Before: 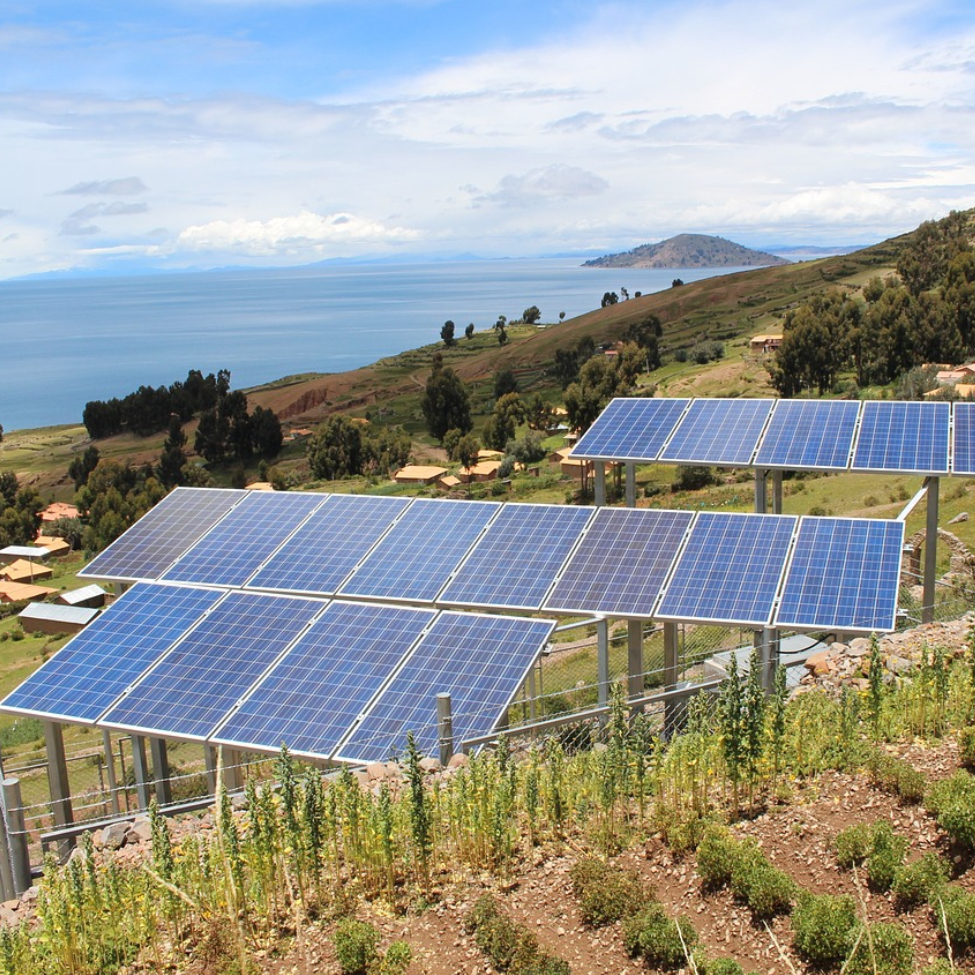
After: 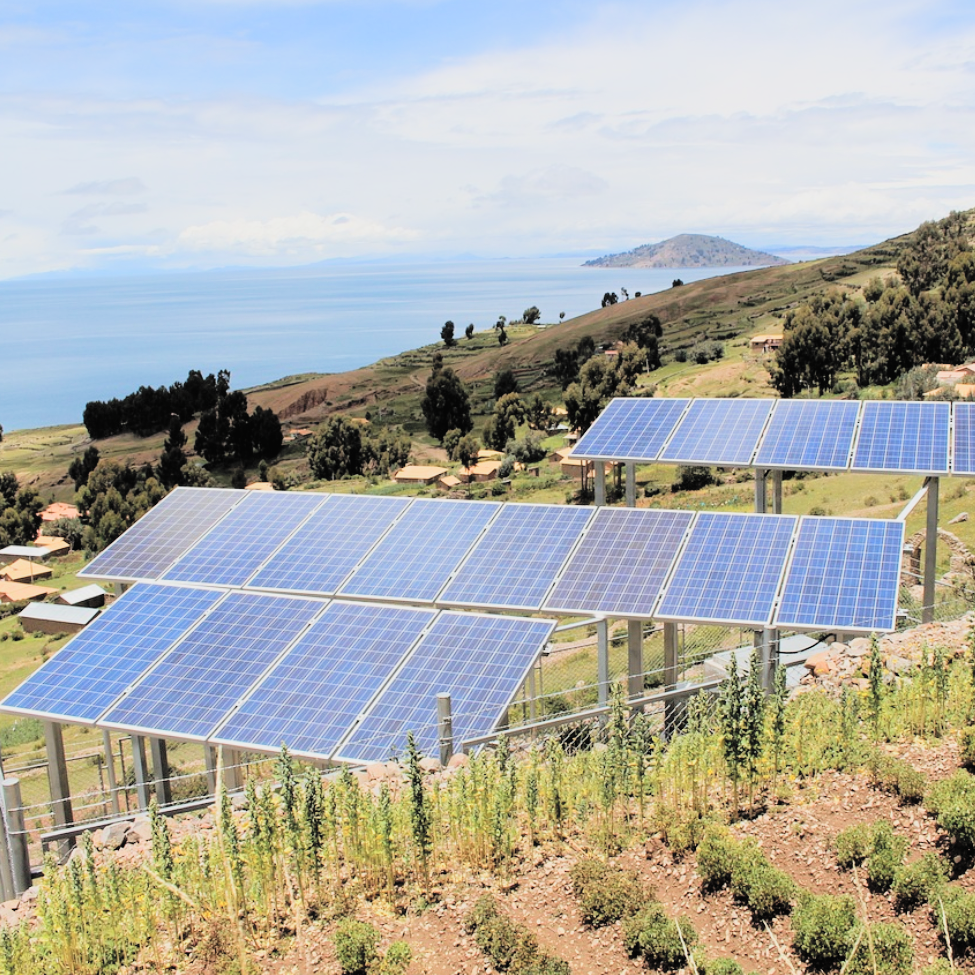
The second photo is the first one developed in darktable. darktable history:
filmic rgb: black relative exposure -5.07 EV, white relative exposure 3.99 EV, hardness 2.89, contrast 1.297, highlights saturation mix -29%
contrast brightness saturation: brightness 0.281
